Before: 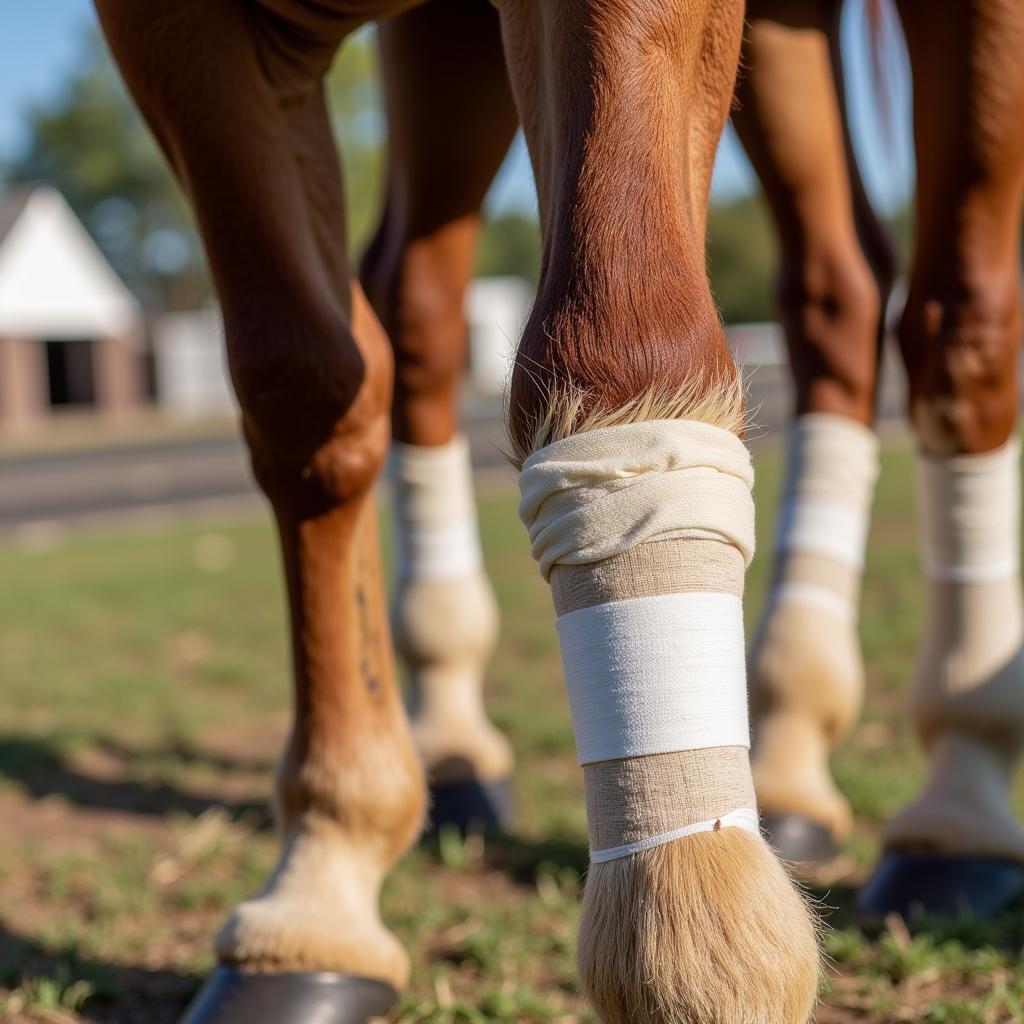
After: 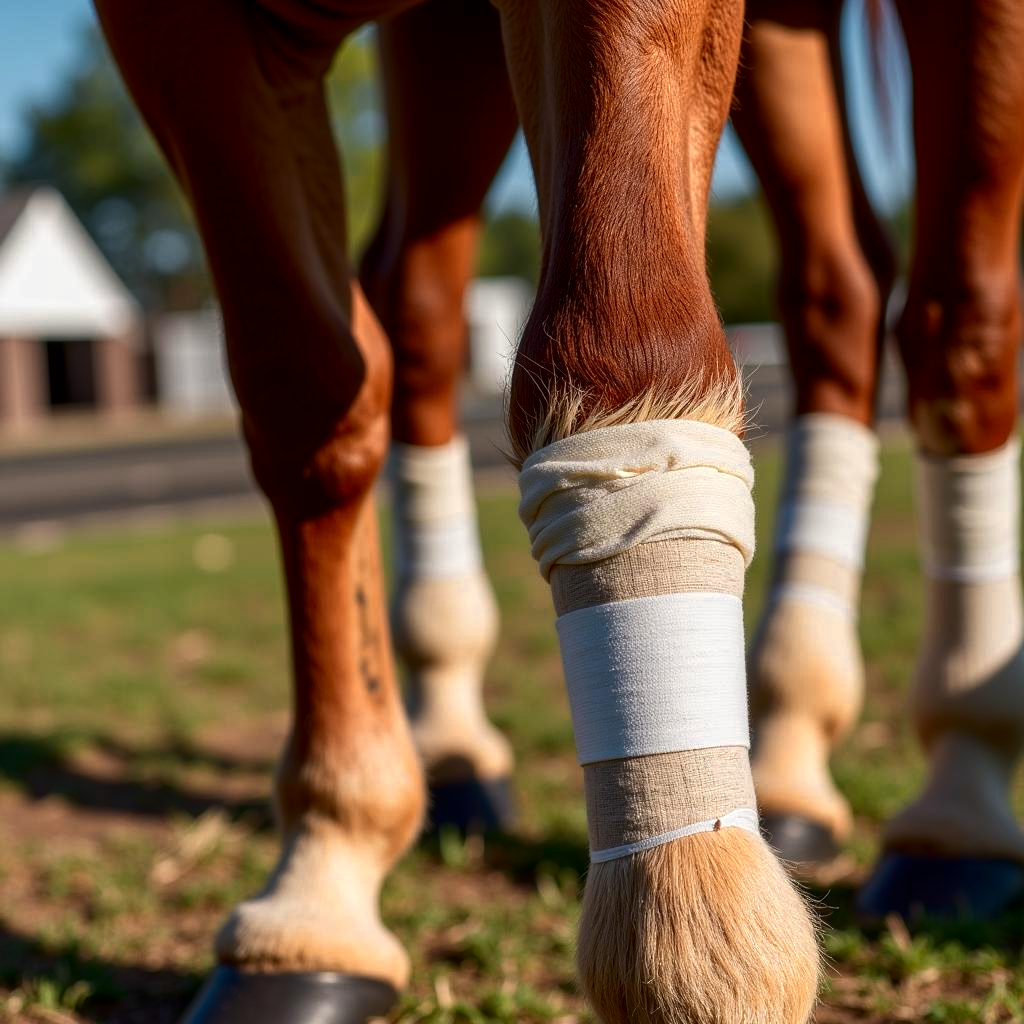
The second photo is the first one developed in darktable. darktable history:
color zones: curves: ch0 [(0.018, 0.548) (0.224, 0.64) (0.425, 0.447) (0.675, 0.575) (0.732, 0.579)]; ch1 [(0.066, 0.487) (0.25, 0.5) (0.404, 0.43) (0.75, 0.421) (0.956, 0.421)]; ch2 [(0.044, 0.561) (0.215, 0.465) (0.399, 0.544) (0.465, 0.548) (0.614, 0.447) (0.724, 0.43) (0.882, 0.623) (0.956, 0.632)]
contrast brightness saturation: brightness -0.255, saturation 0.198
